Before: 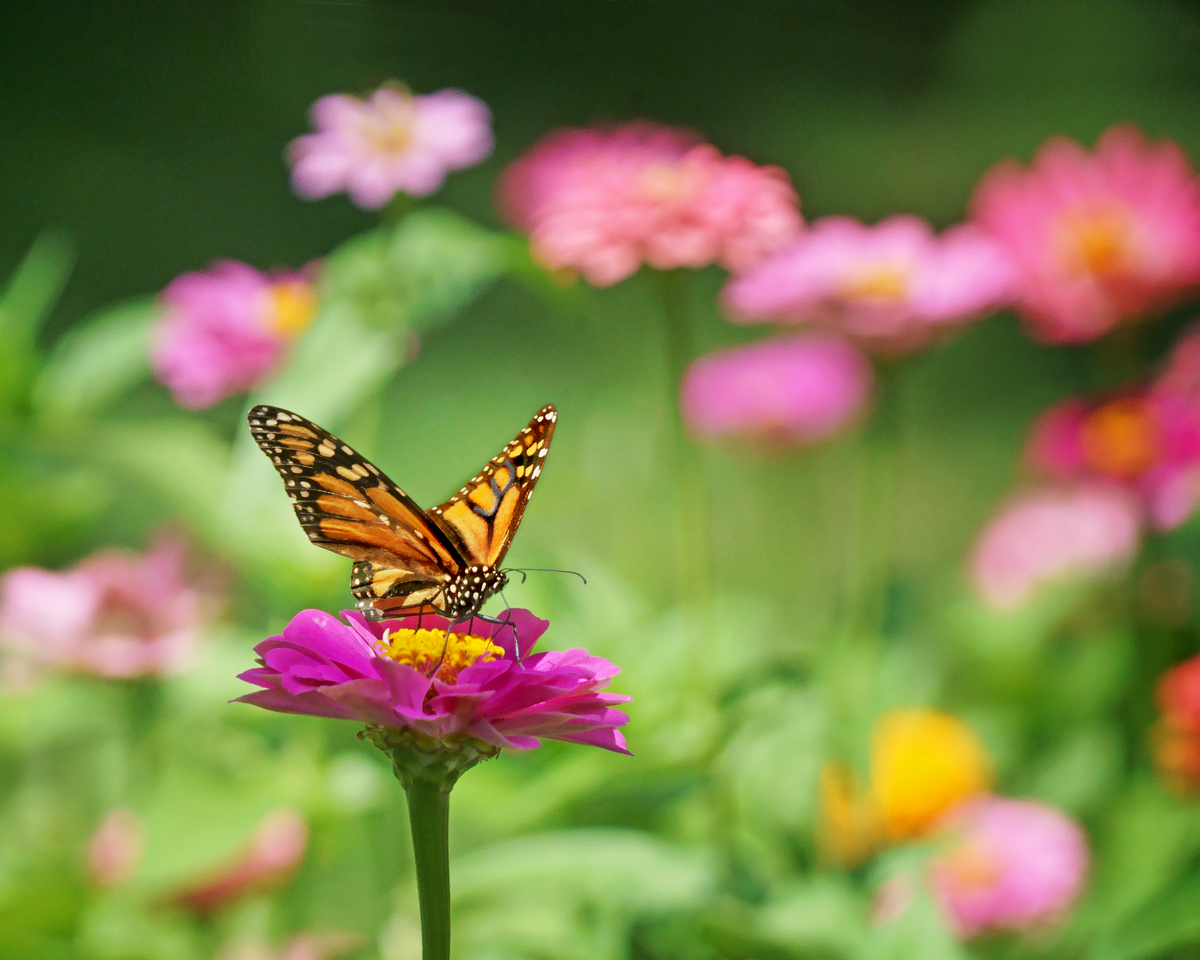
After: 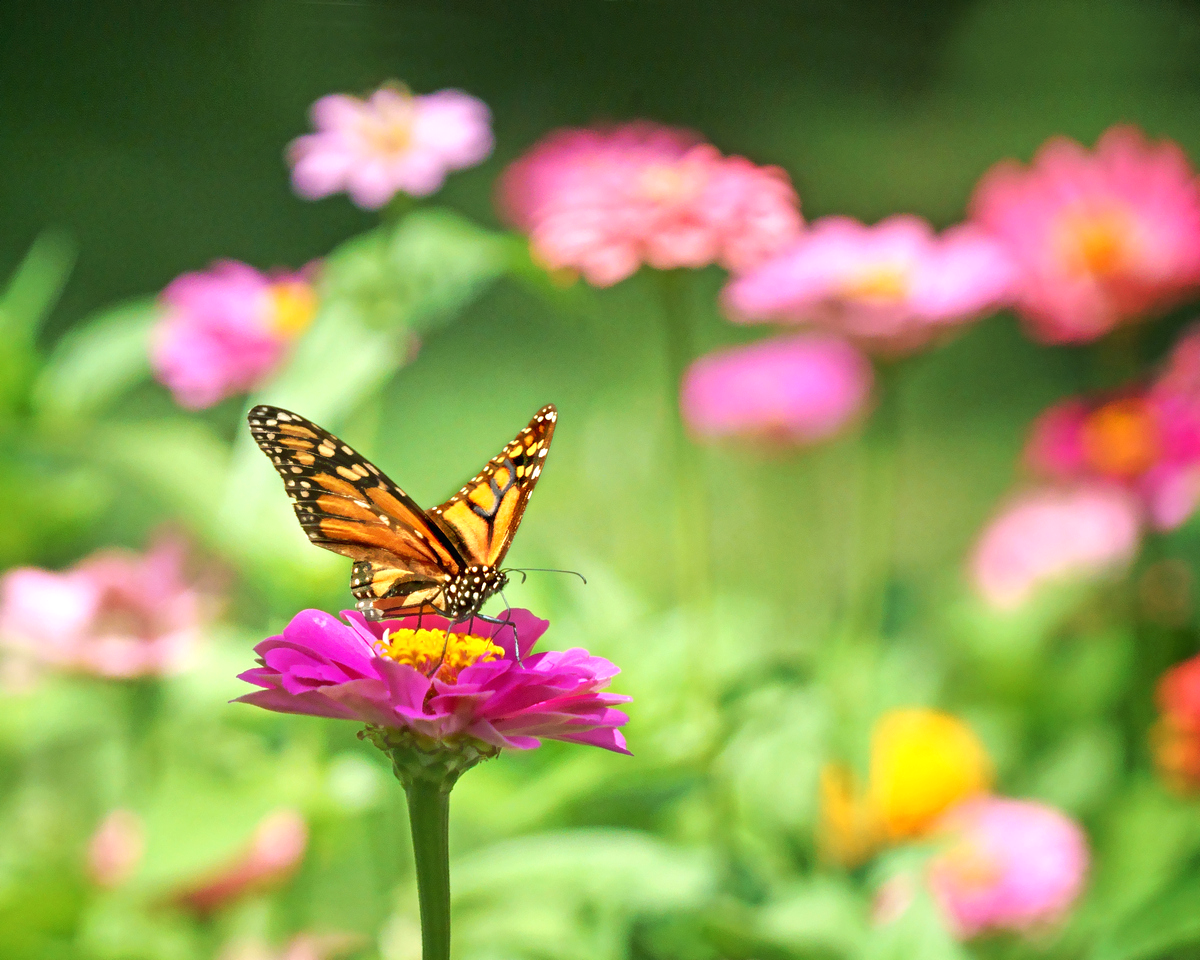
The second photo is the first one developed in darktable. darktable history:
exposure: black level correction 0, exposure 0.499 EV, compensate exposure bias true, compensate highlight preservation false
